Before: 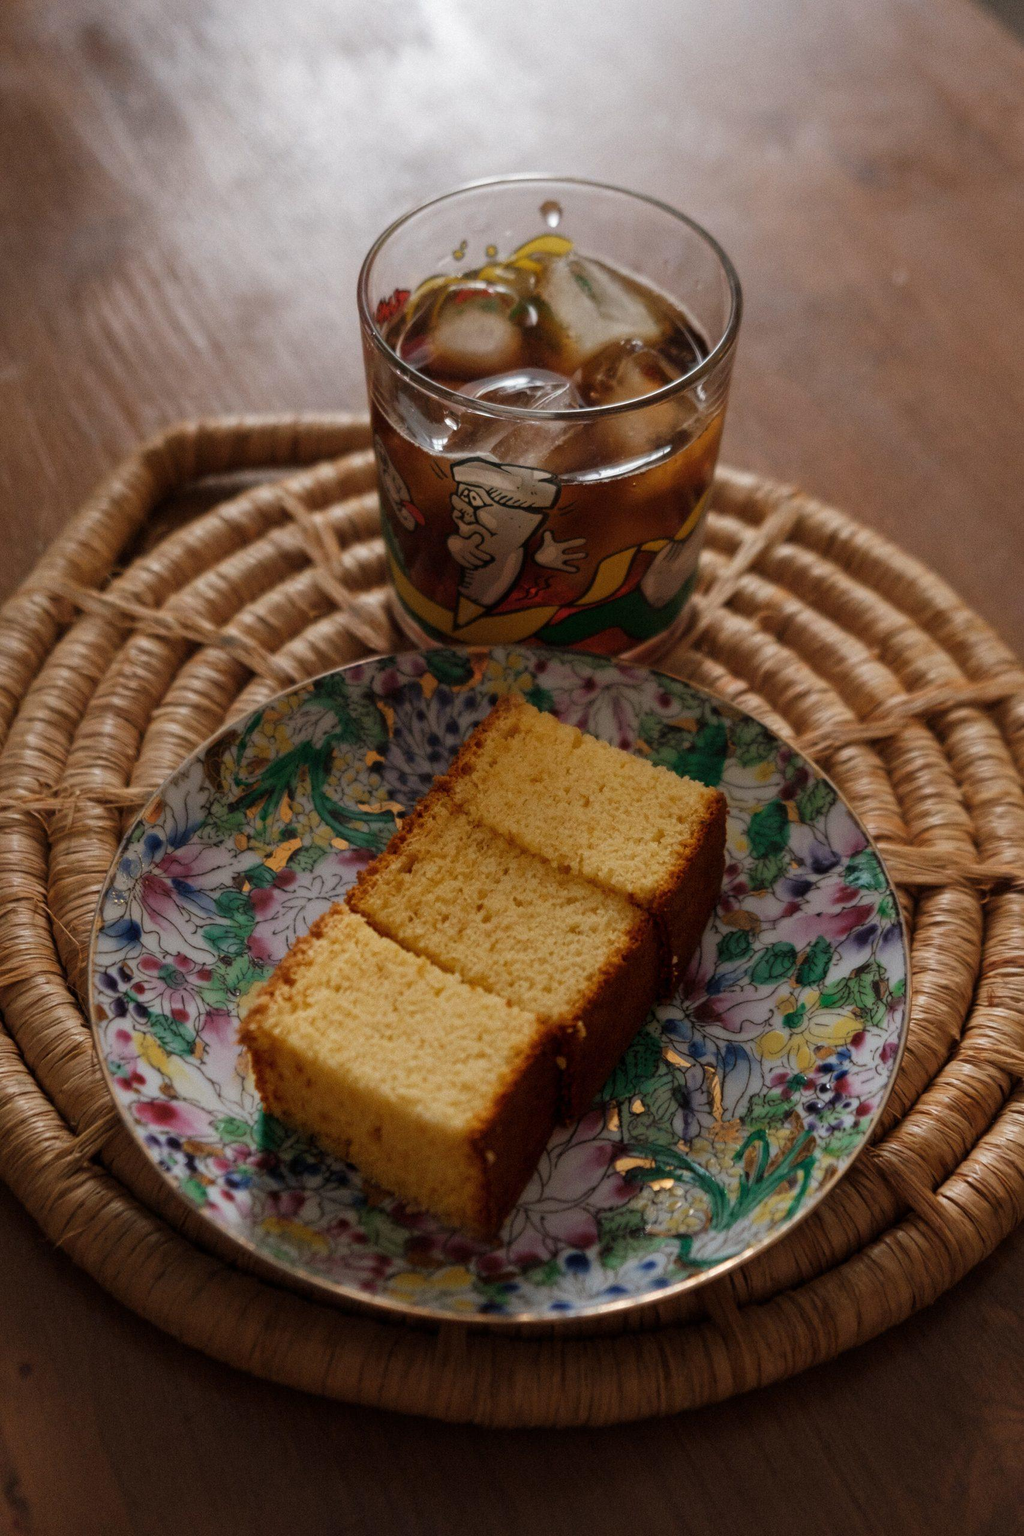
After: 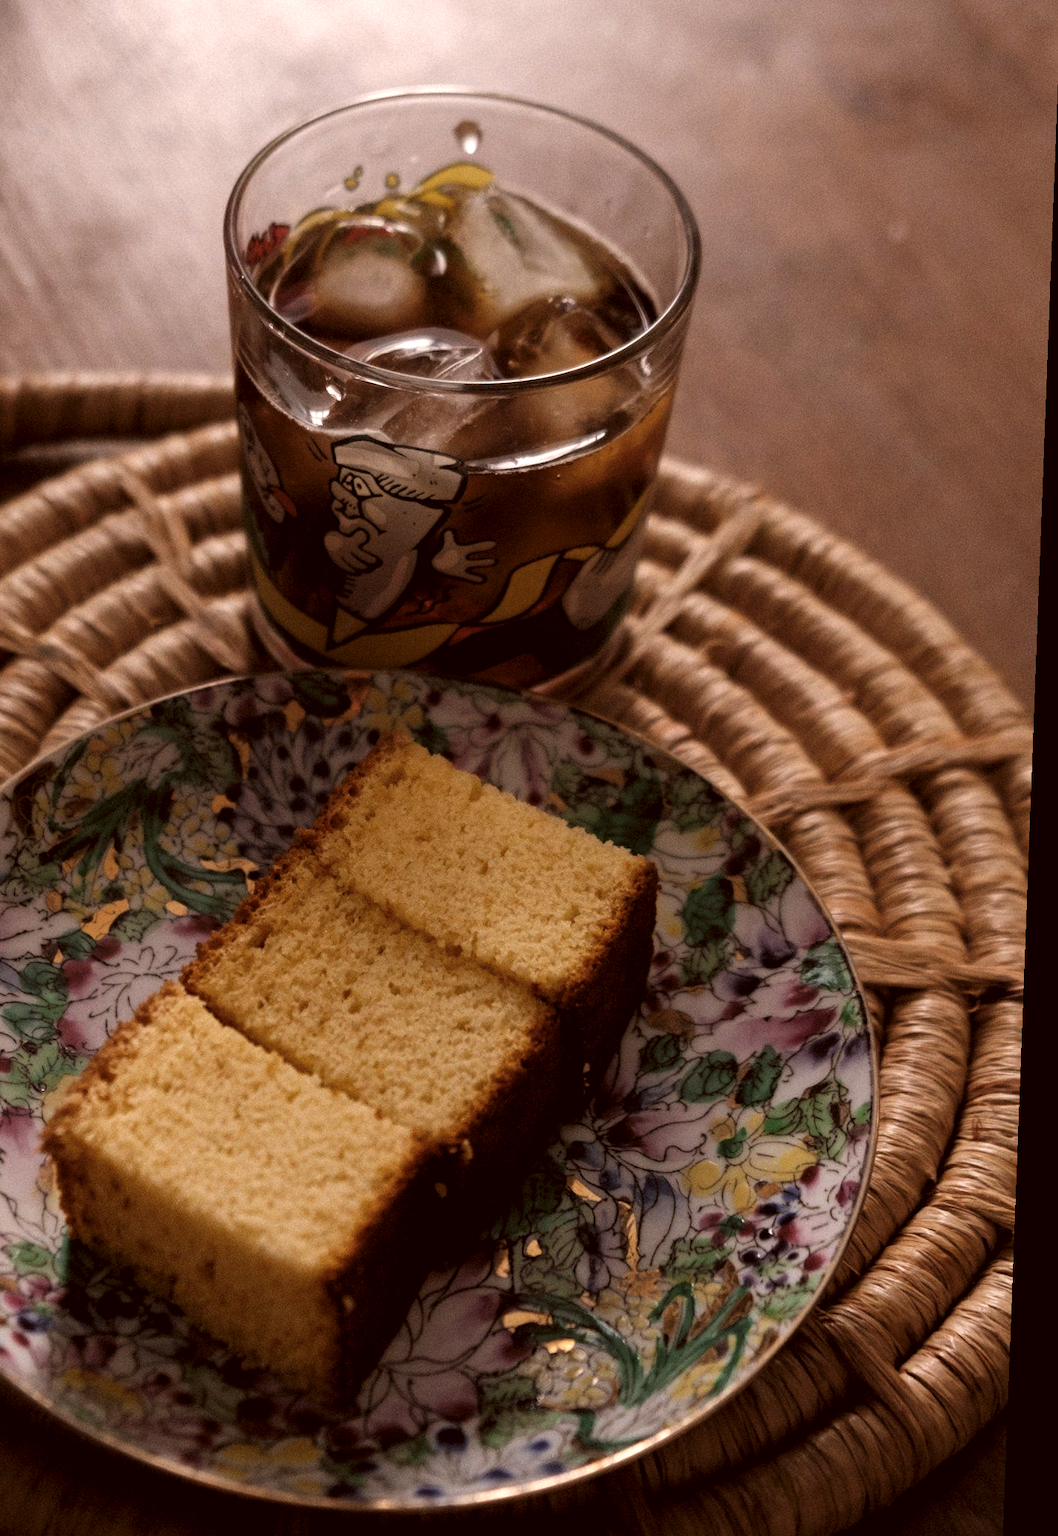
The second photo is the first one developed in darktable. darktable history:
crop and rotate: left 20.74%, top 7.912%, right 0.375%, bottom 13.378%
levels: levels [0.052, 0.496, 0.908]
rotate and perspective: rotation 2.17°, automatic cropping off
color correction: highlights a* 10.21, highlights b* 9.79, shadows a* 8.61, shadows b* 7.88, saturation 0.8
